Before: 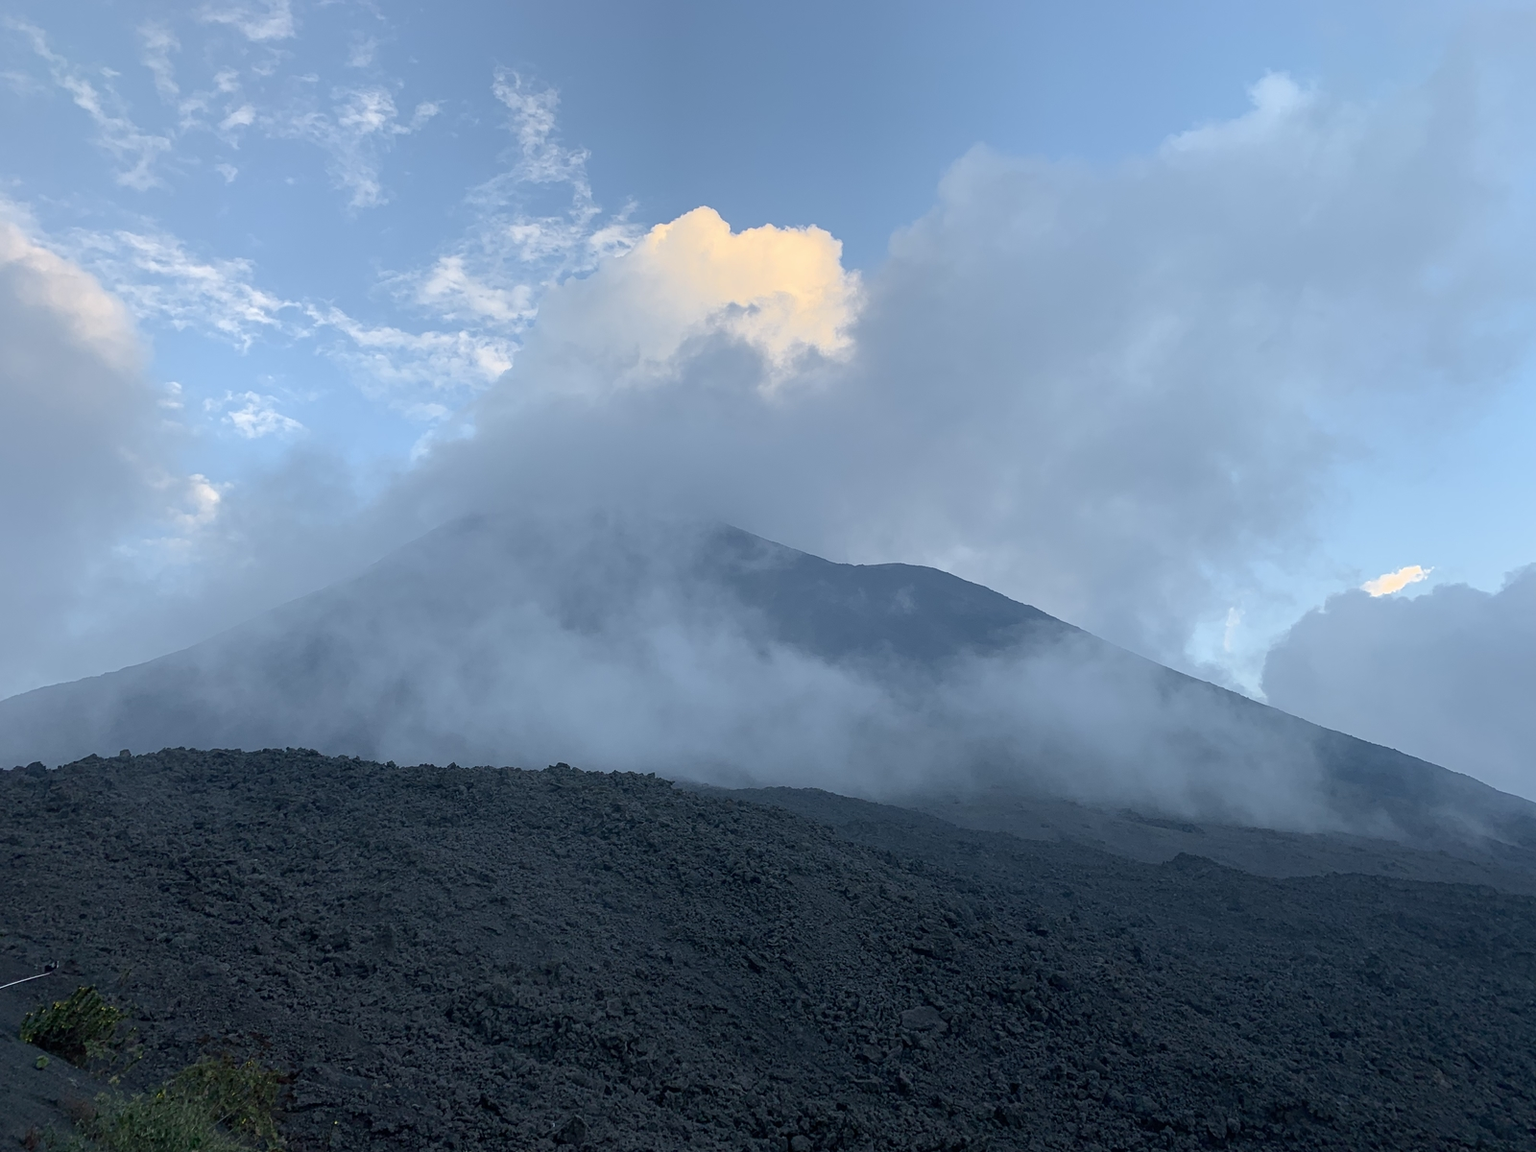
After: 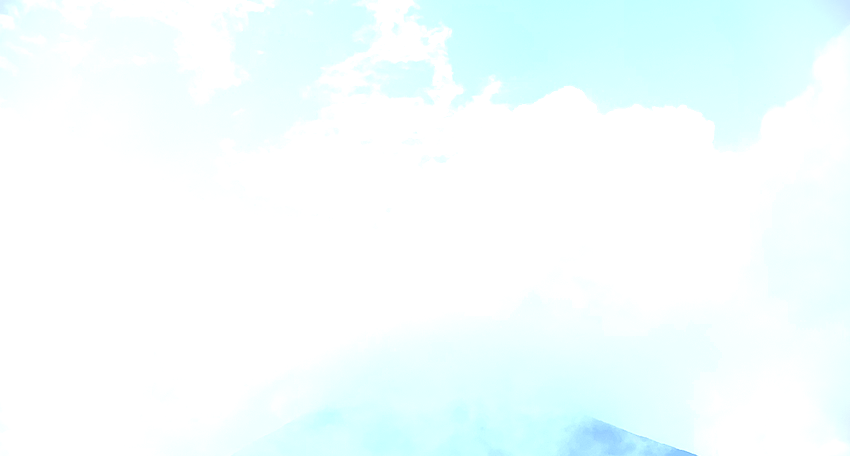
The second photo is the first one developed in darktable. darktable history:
vignetting: fall-off start 88.21%, fall-off radius 24.56%
crop: left 10.292%, top 10.689%, right 36.556%, bottom 51.305%
exposure: black level correction 0, exposure 2.097 EV, compensate highlight preservation false
